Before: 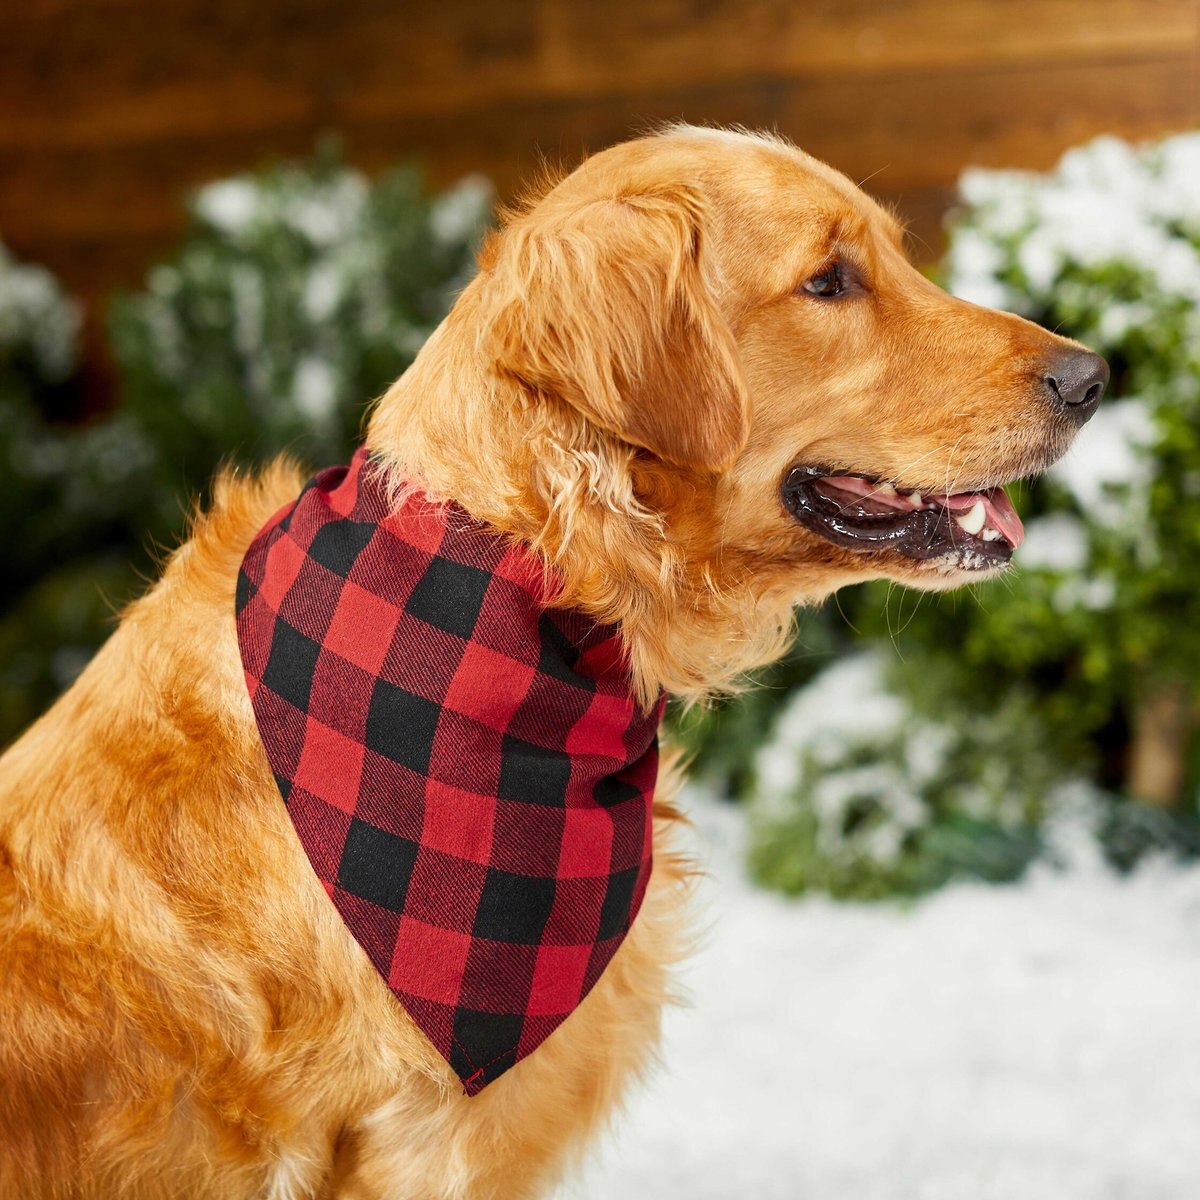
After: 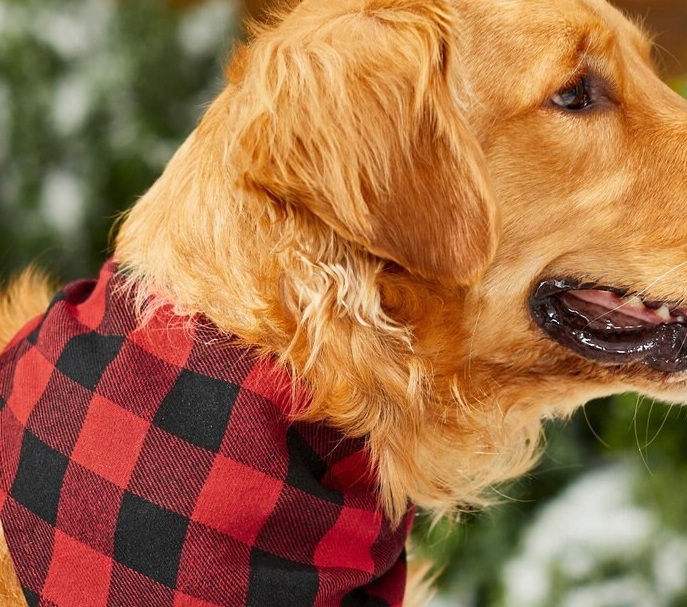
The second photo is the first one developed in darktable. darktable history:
crop: left 21.081%, top 15.617%, right 21.657%, bottom 33.744%
